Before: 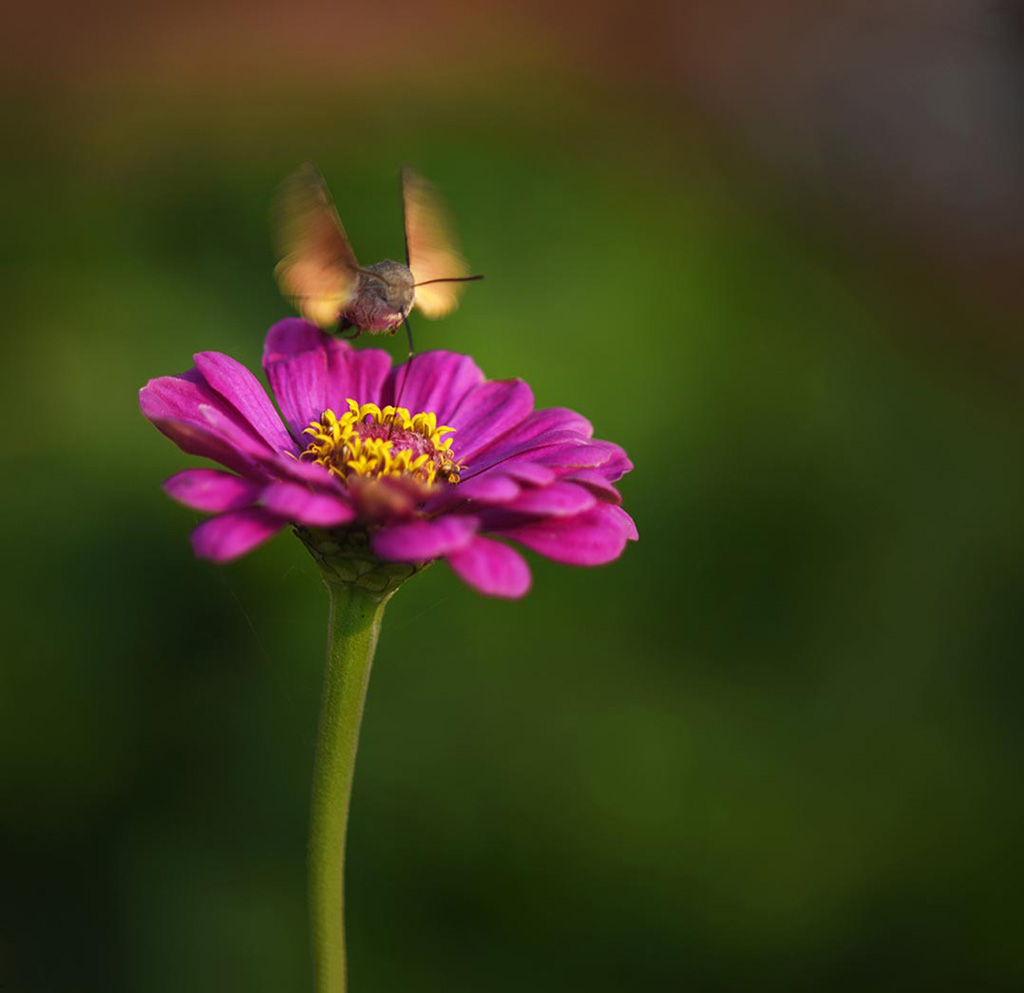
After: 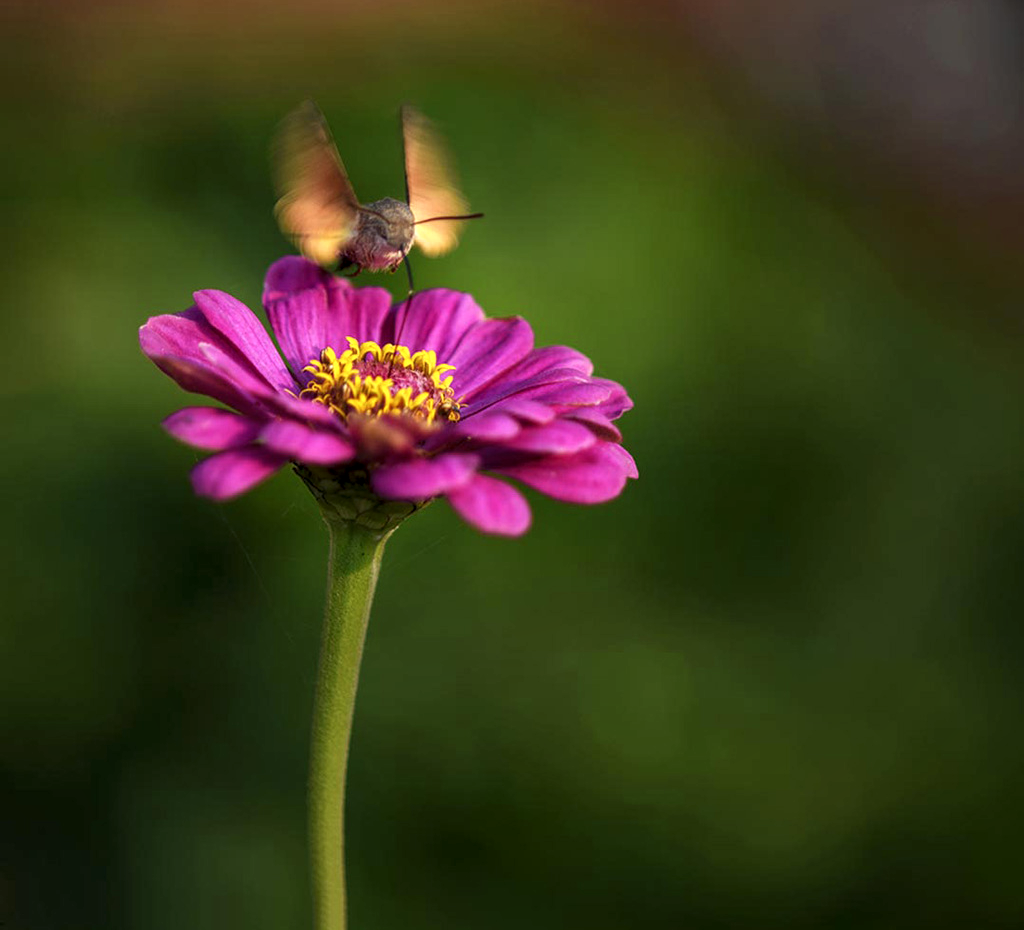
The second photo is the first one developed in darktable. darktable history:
local contrast: on, module defaults
contrast equalizer: octaves 7, y [[0.6 ×6], [0.55 ×6], [0 ×6], [0 ×6], [0 ×6]], mix 0.3
crop and rotate: top 6.25%
exposure: compensate highlight preservation false
